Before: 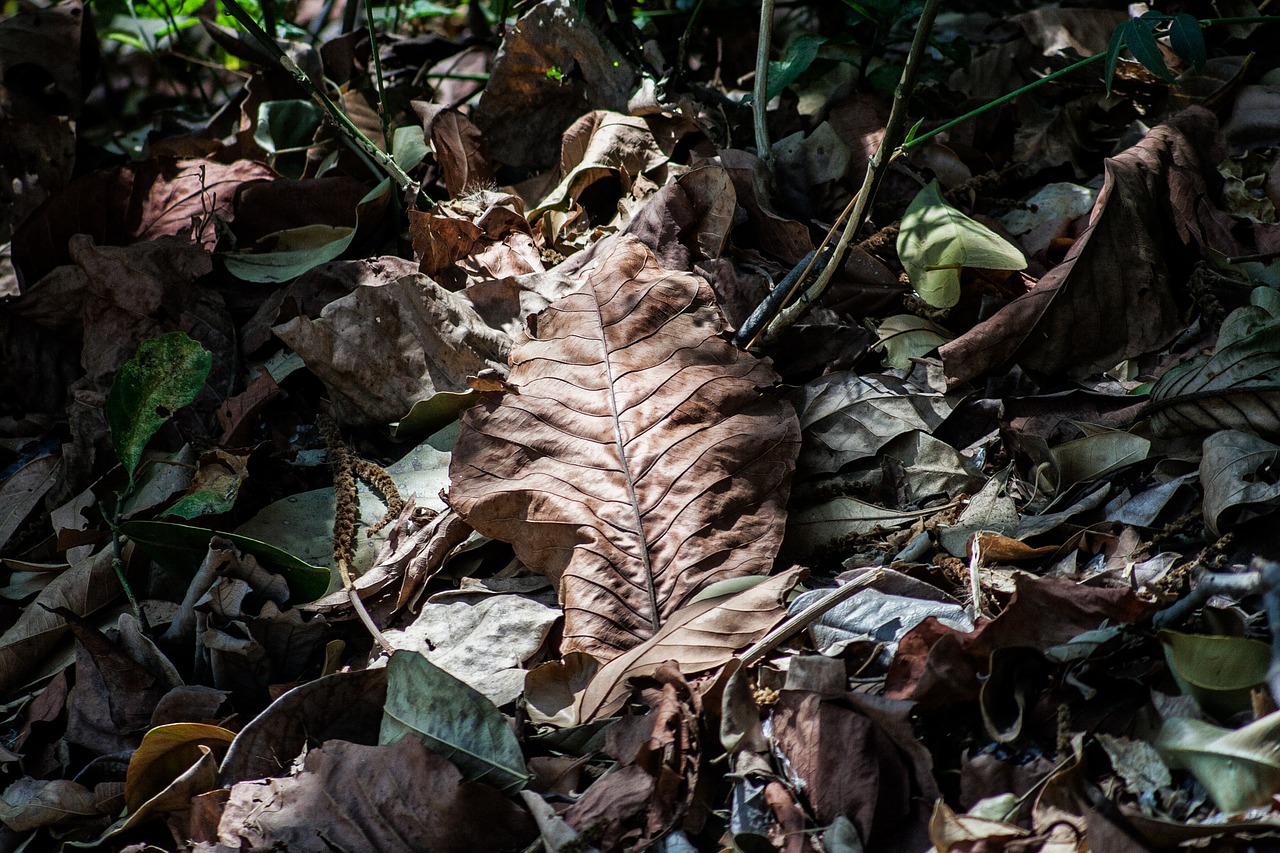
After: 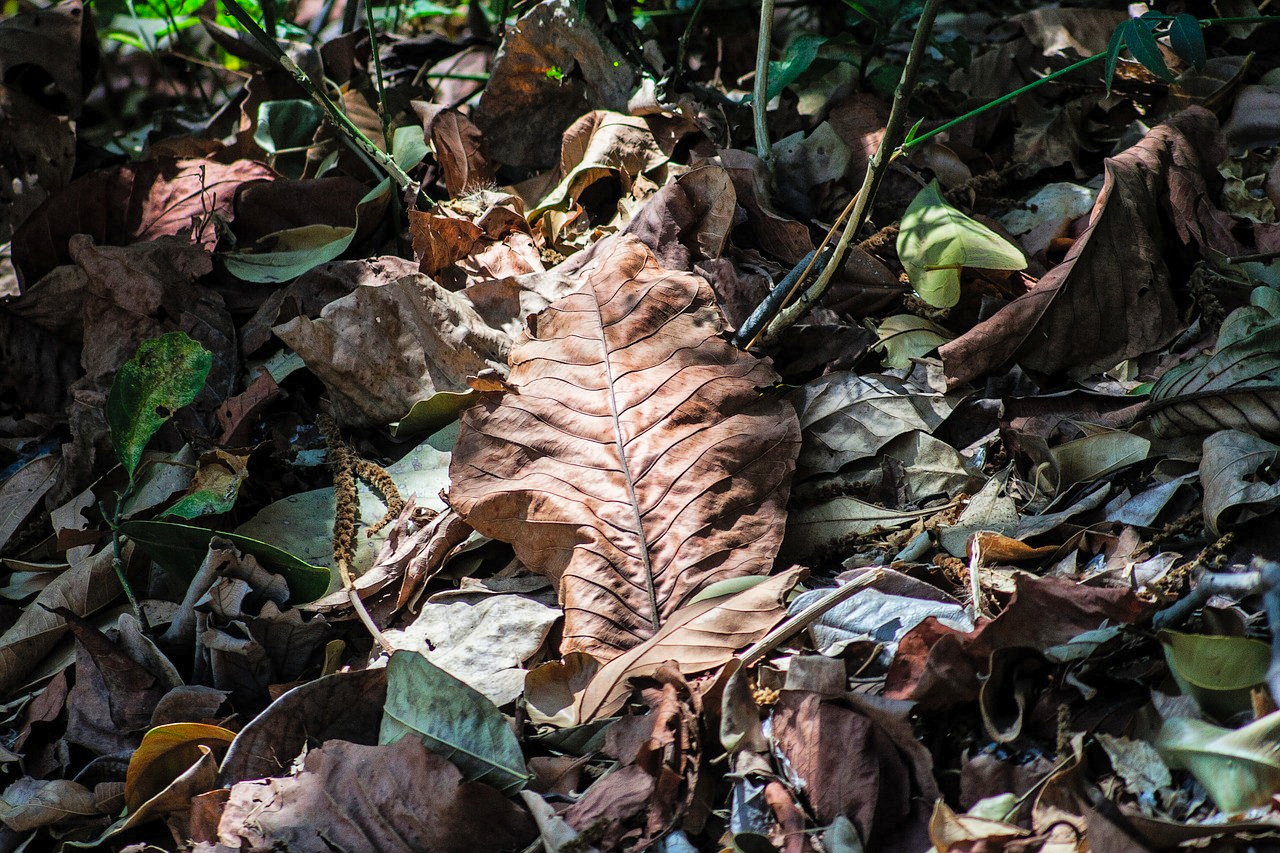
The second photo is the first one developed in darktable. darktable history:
contrast brightness saturation: contrast 0.066, brightness 0.174, saturation 0.411
